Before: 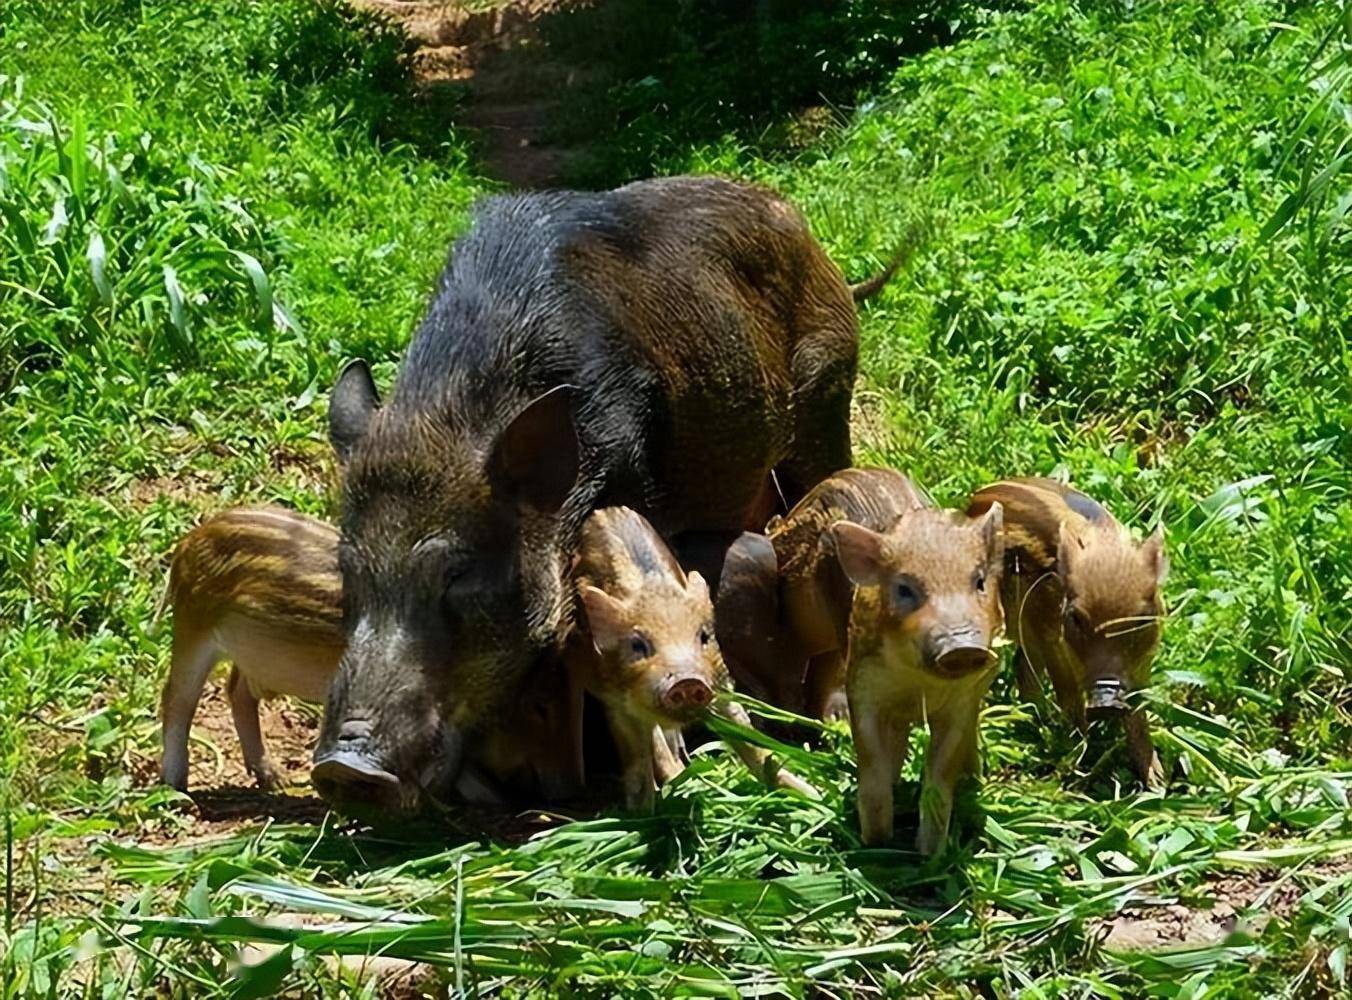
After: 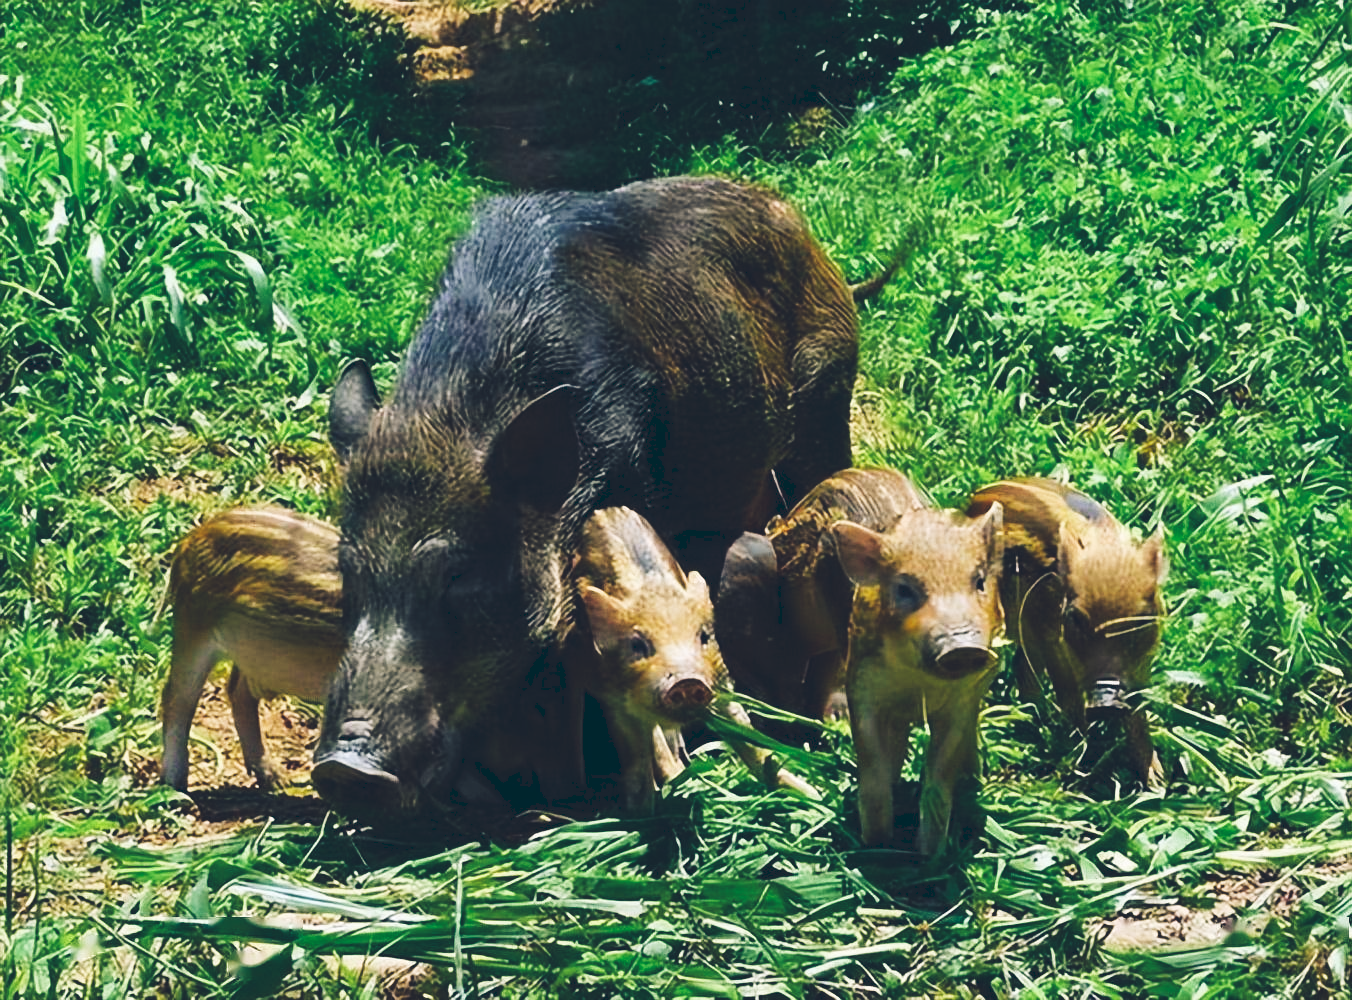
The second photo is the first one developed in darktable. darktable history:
tone curve: curves: ch0 [(0, 0) (0.003, 0.117) (0.011, 0.125) (0.025, 0.133) (0.044, 0.144) (0.069, 0.152) (0.1, 0.167) (0.136, 0.186) (0.177, 0.21) (0.224, 0.244) (0.277, 0.295) (0.335, 0.357) (0.399, 0.445) (0.468, 0.531) (0.543, 0.629) (0.623, 0.716) (0.709, 0.803) (0.801, 0.876) (0.898, 0.939) (1, 1)], preserve colors none
color look up table: target L [94.04, 90.62, 86.75, 87.57, 61.88, 65.76, 65.03, 56.6, 45.07, 31.92, 21.86, 3.447, 200.4, 90.16, 78.99, 74.8, 70.09, 65.34, 55.85, 58.74, 55.66, 57.85, 55.97, 47.96, 46.61, 46.05, 30.95, 30.31, 19.6, 73.15, 70.86, 59.28, 59.81, 53.18, 57.61, 44.5, 42.78, 33.56, 36.55, 32.67, 27.22, 11.36, 8.863, 84.56, 68.39, 67.02, 65.94, 45.86, 44.77], target a [-25.98, -24.71, -36.76, -41.34, -52.78, -52.95, -21.78, -16.14, -27.7, -31.53, -24.74, -8.24, 0, 6.678, 8.971, 24.39, 33.16, 1.448, 49.99, 5.829, 54.42, 25.71, 34.92, 67.46, 59.47, 56.7, 4.892, -2.713, 24.13, 26.88, 46.61, 59.27, 51.33, 81.36, 72.41, 62.62, 35.5, 23.09, 57.41, 57.62, 35.84, 29.62, 3.36, -5.722, -20.98, -33.25, -2.089, -6.012, -21.88], target b [75.47, 10.16, 40.4, 4.442, 42.41, 25.98, 24.24, 9.313, 33.64, 14.27, 1.93, -16.88, 0, 2.386, 74.76, 34.44, 21.2, 60.75, 56.77, 4.467, 28.33, 24.24, 59.51, 9.802, 32.36, 47.68, -1.847, 24.75, 11.01, -23.28, -41.9, -12.88, -15.66, -45.56, -60.55, -10.94, -83.34, -68.02, -27.02, -61.2, -18, -53.34, -38.01, -20.08, -26.76, -2.365, -48.74, -43.84, -8.454], num patches 49
